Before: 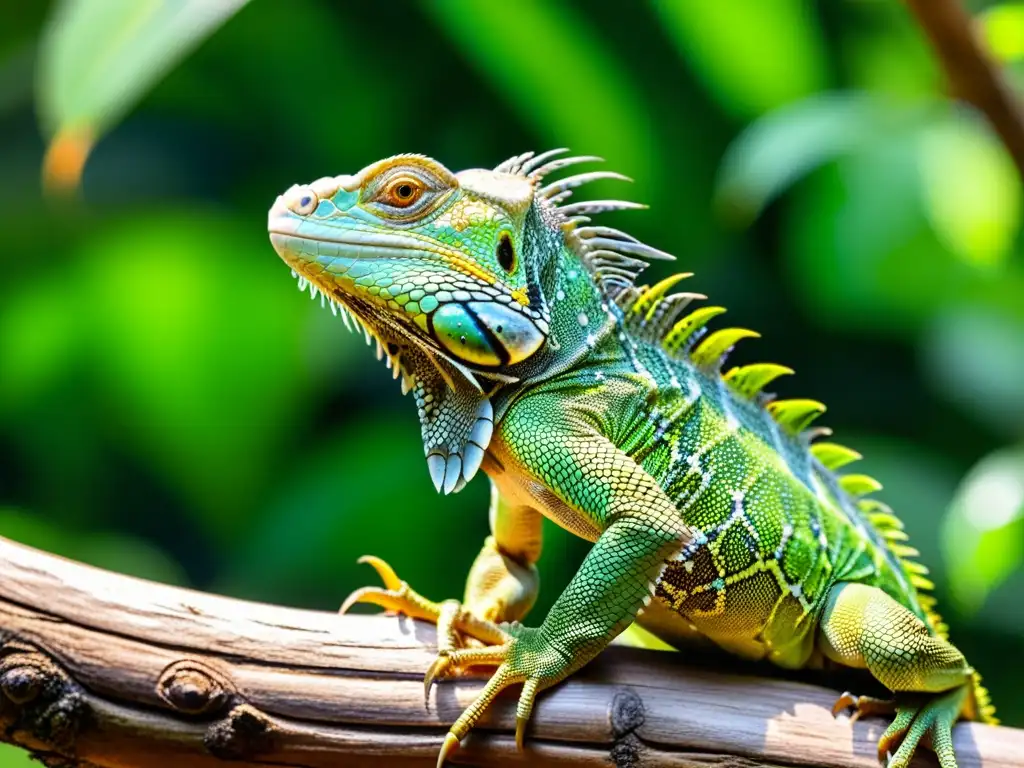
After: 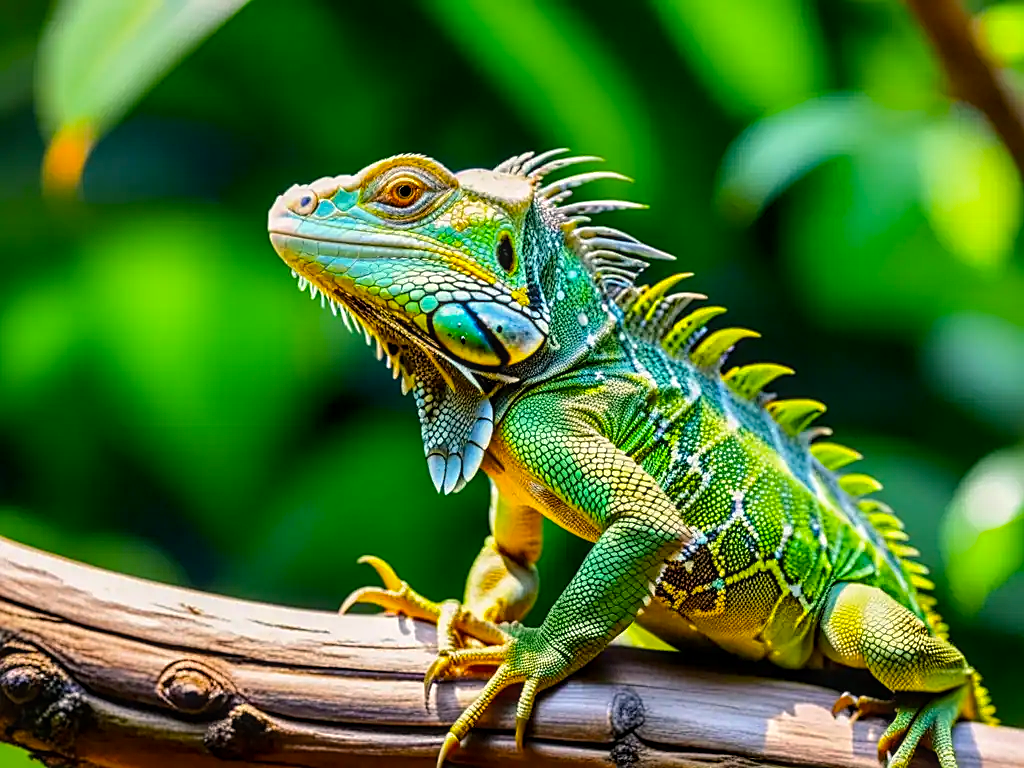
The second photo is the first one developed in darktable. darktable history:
shadows and highlights: shadows -20.32, white point adjustment -1.97, highlights -34.83
color balance rgb: highlights gain › chroma 1.035%, highlights gain › hue 52.41°, perceptual saturation grading › global saturation 31.02%
contrast brightness saturation: contrast 0.05
sharpen: on, module defaults
local contrast: on, module defaults
base curve: preserve colors none
